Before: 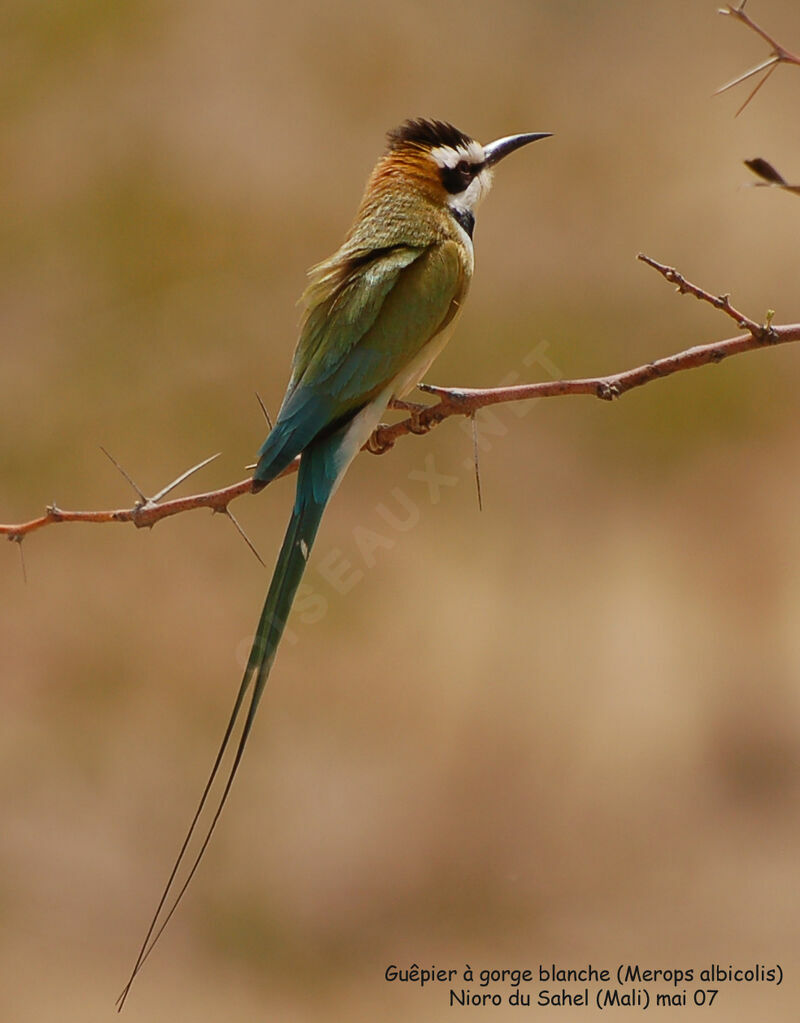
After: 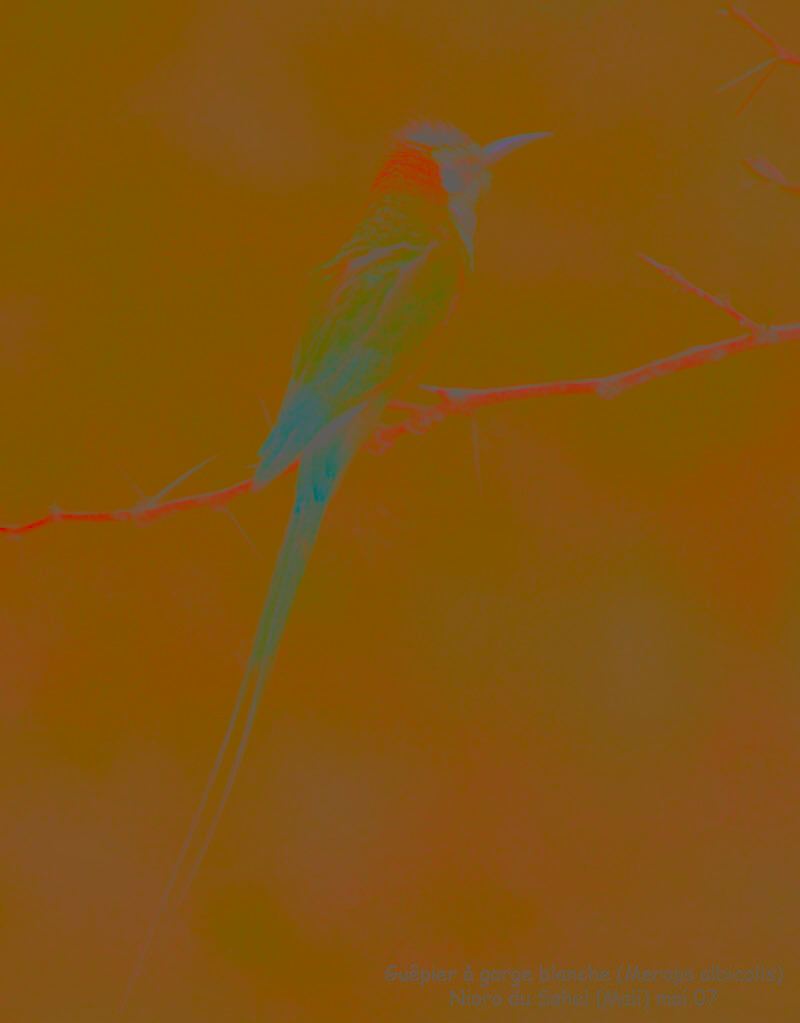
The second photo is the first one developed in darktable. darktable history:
sharpen: on, module defaults
filmic rgb: middle gray luminance 18.24%, black relative exposure -11.19 EV, white relative exposure 3.7 EV, target black luminance 0%, hardness 5.83, latitude 56.67%, contrast 0.964, shadows ↔ highlights balance 49.84%
local contrast: mode bilateral grid, contrast 19, coarseness 50, detail 132%, midtone range 0.2
haze removal: strength -0.106, adaptive false
contrast brightness saturation: contrast -0.988, brightness -0.156, saturation 0.751
